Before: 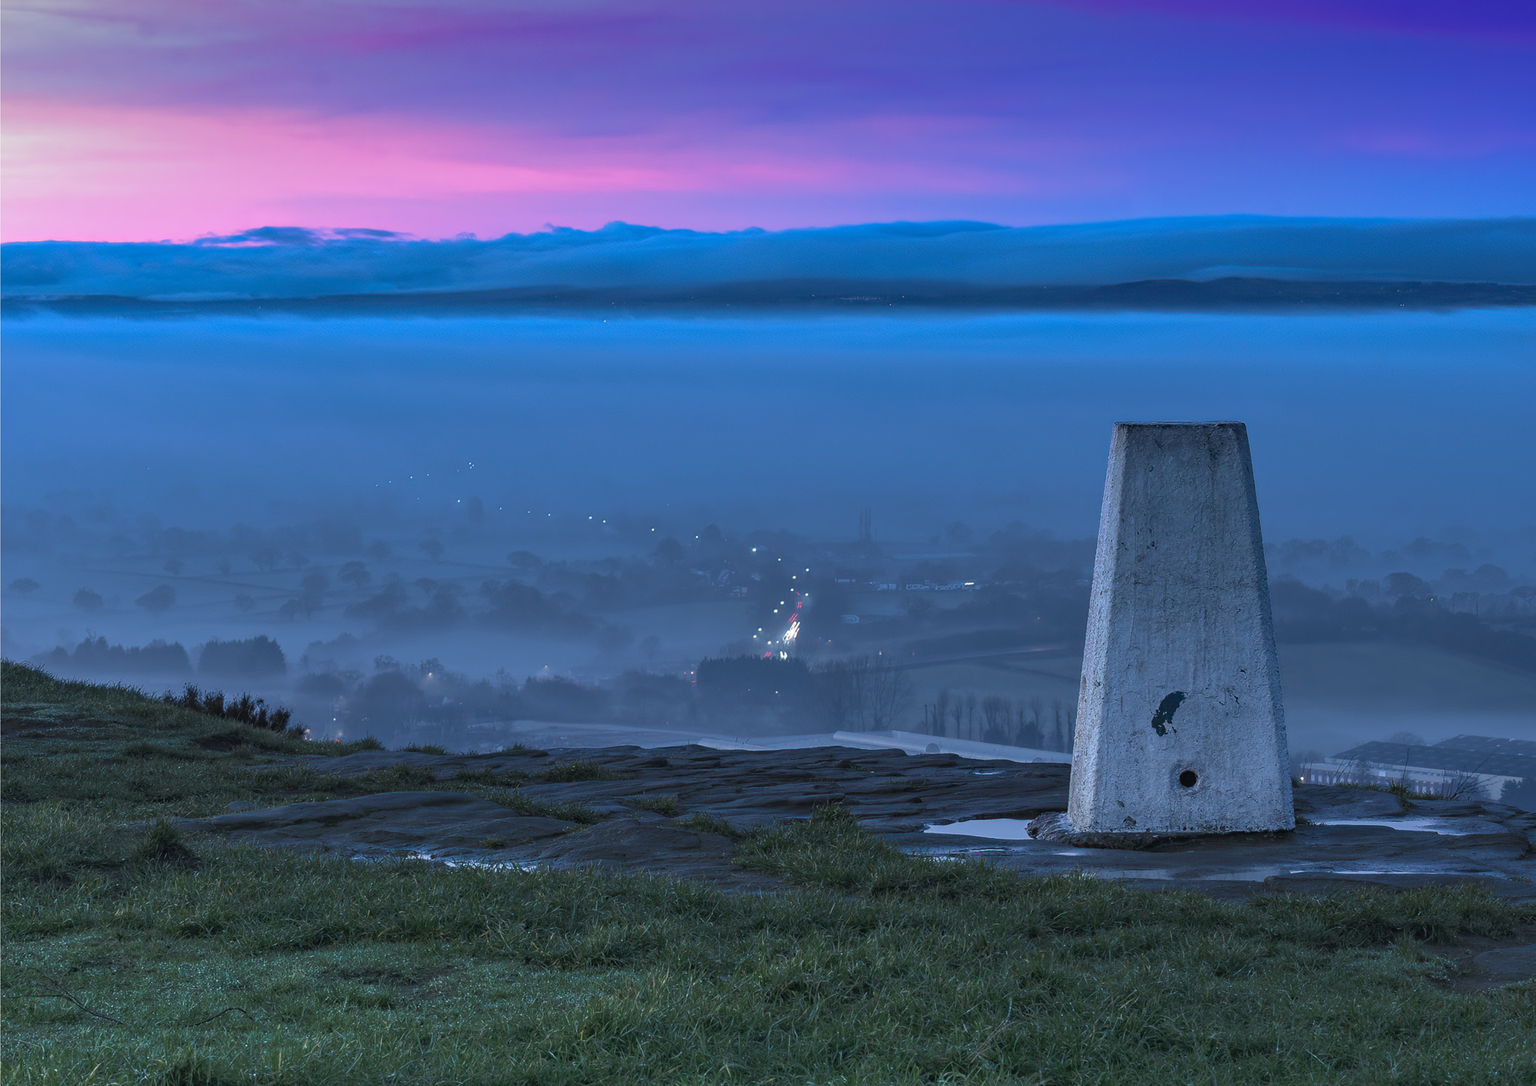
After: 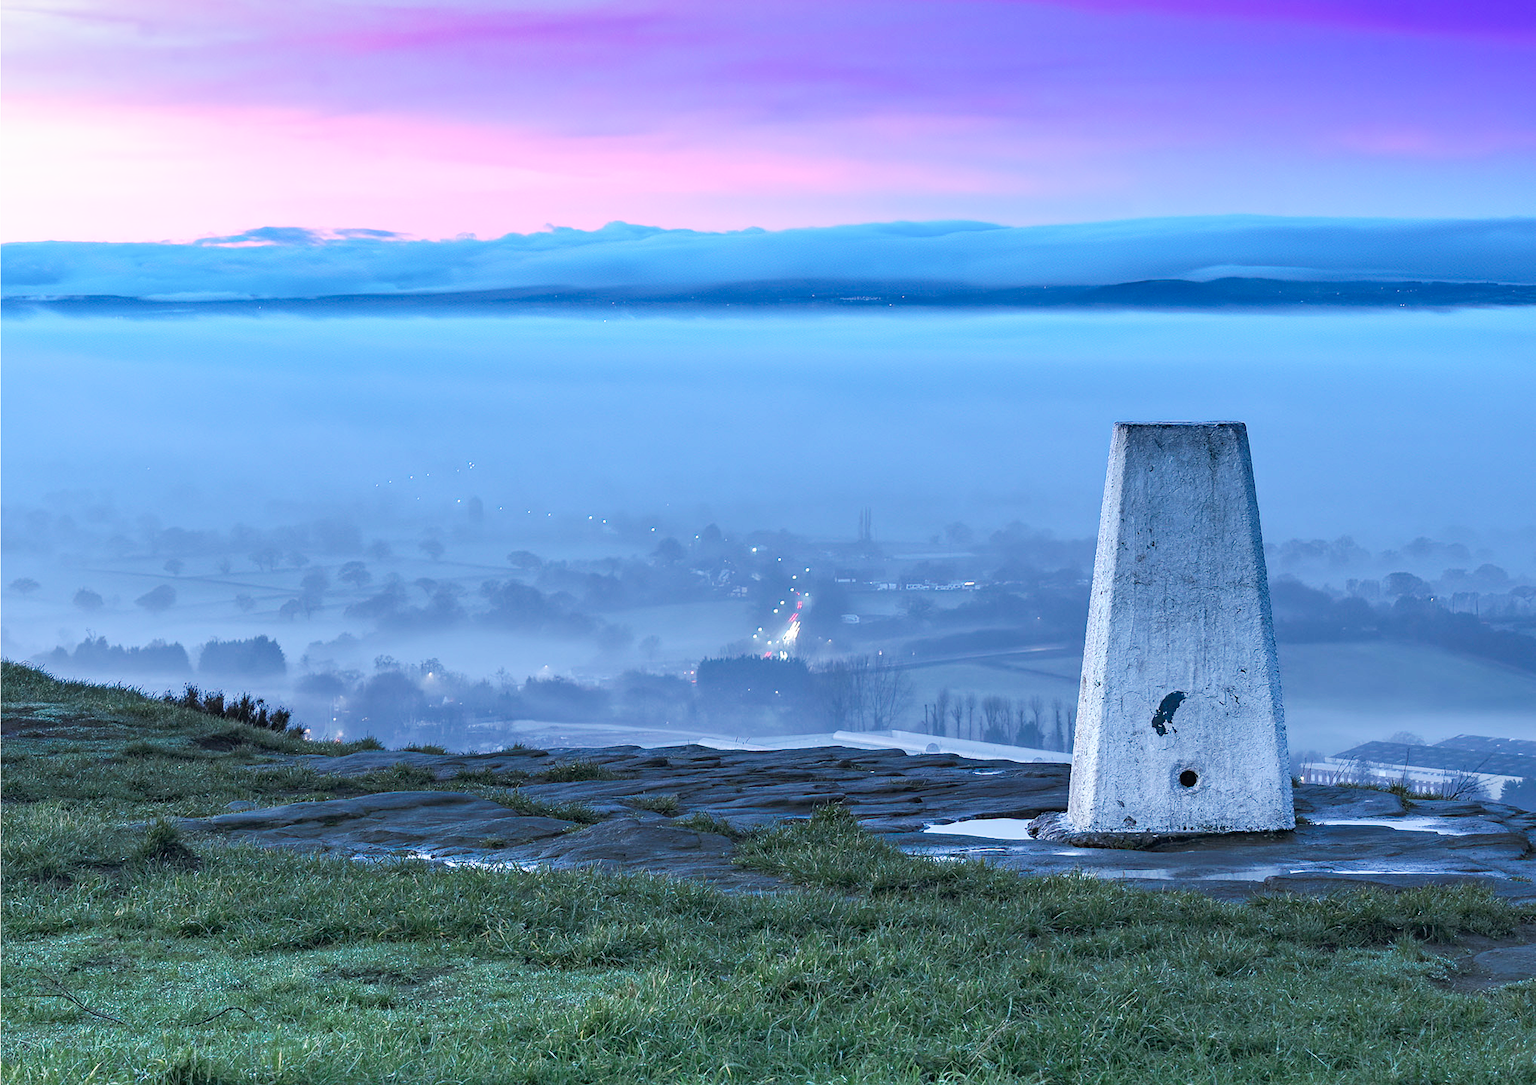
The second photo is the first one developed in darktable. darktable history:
tone curve: curves: ch0 [(0, 0.013) (0.054, 0.018) (0.205, 0.191) (0.289, 0.292) (0.39, 0.424) (0.493, 0.551) (0.666, 0.743) (0.795, 0.841) (1, 0.998)]; ch1 [(0, 0) (0.385, 0.343) (0.439, 0.415) (0.494, 0.495) (0.501, 0.501) (0.51, 0.509) (0.54, 0.552) (0.586, 0.614) (0.66, 0.706) (0.783, 0.804) (1, 1)]; ch2 [(0, 0) (0.32, 0.281) (0.403, 0.399) (0.441, 0.428) (0.47, 0.469) (0.498, 0.496) (0.524, 0.538) (0.566, 0.579) (0.633, 0.665) (0.7, 0.711) (1, 1)], preserve colors none
sharpen: amount 0.208
base curve: curves: ch0 [(0, 0) (0.495, 0.917) (1, 1)], preserve colors none
